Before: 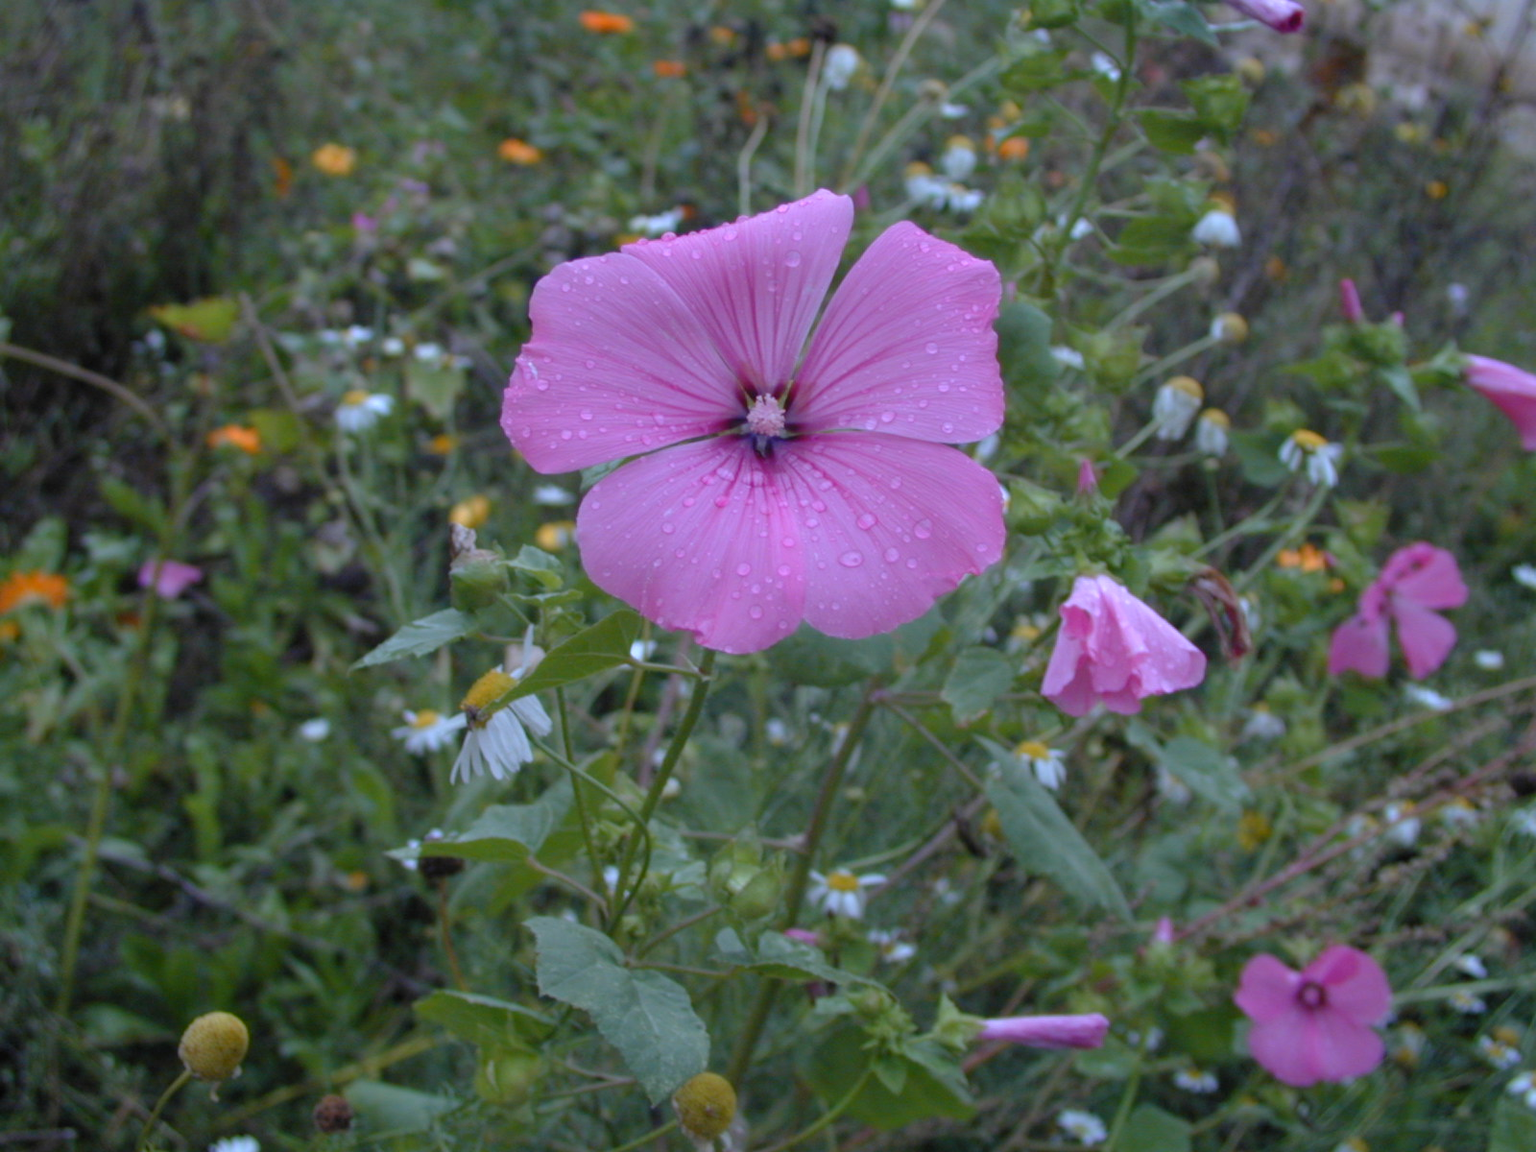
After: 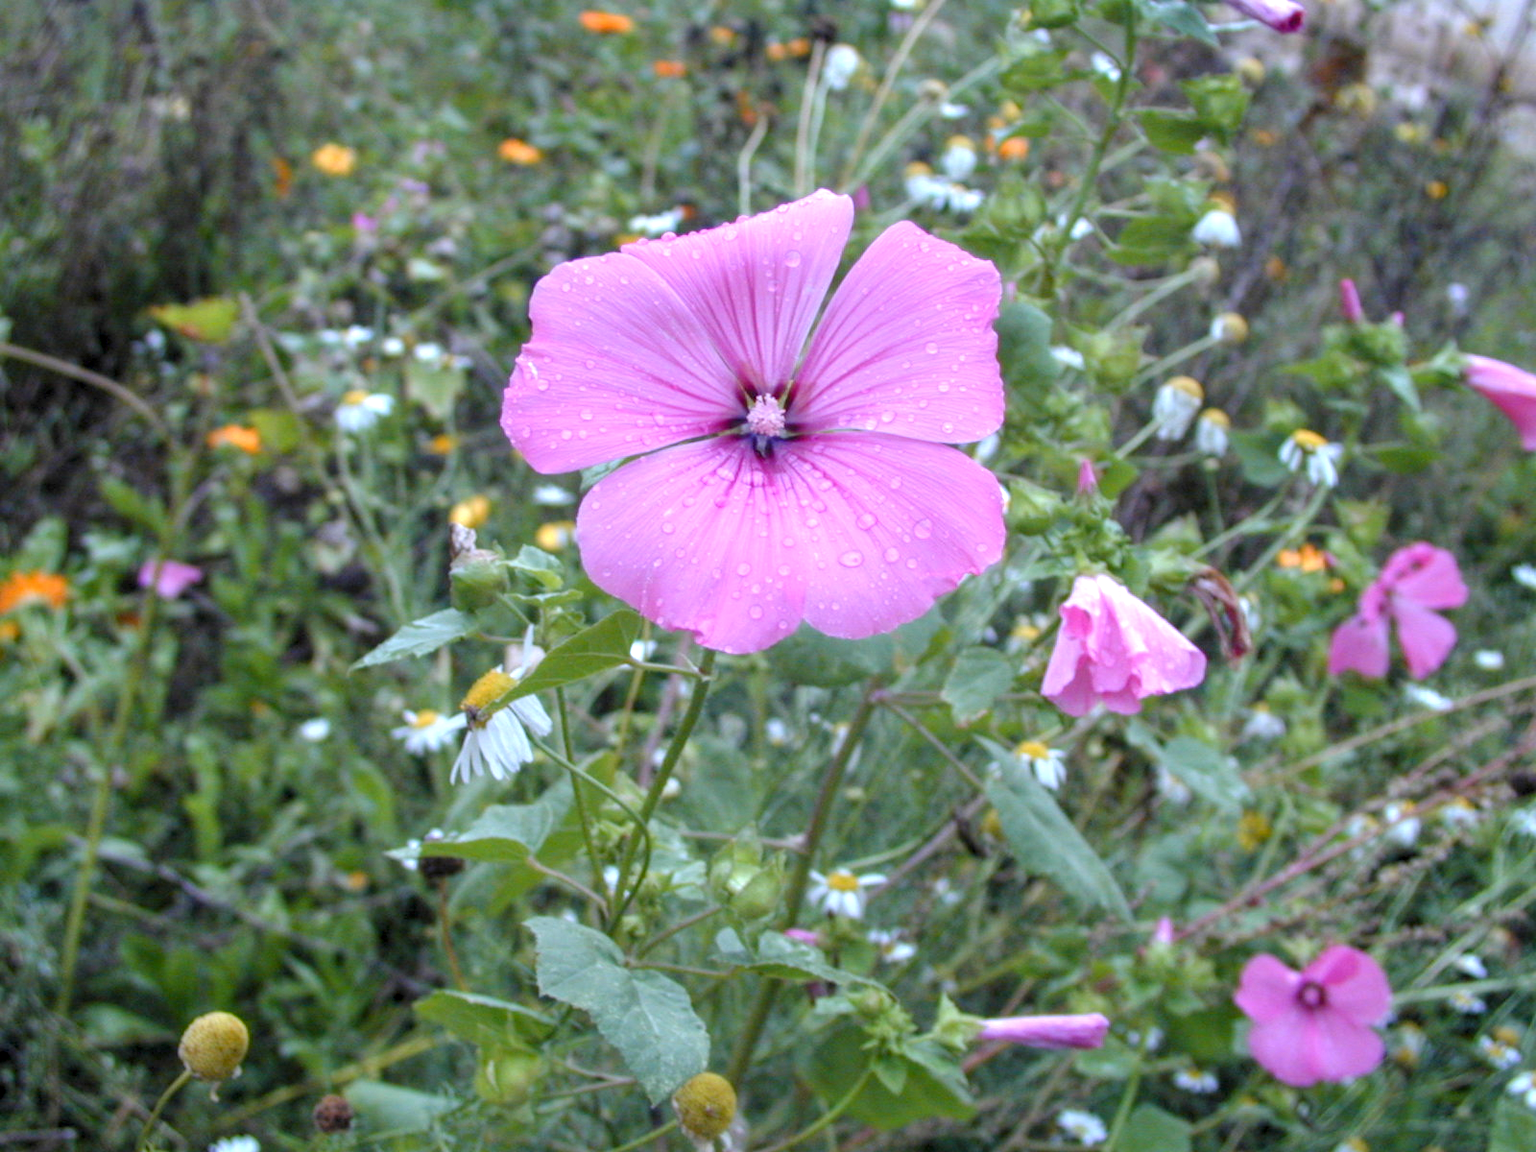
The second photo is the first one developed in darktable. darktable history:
local contrast: on, module defaults
exposure: black level correction 0.001, exposure 1 EV, compensate highlight preservation false
